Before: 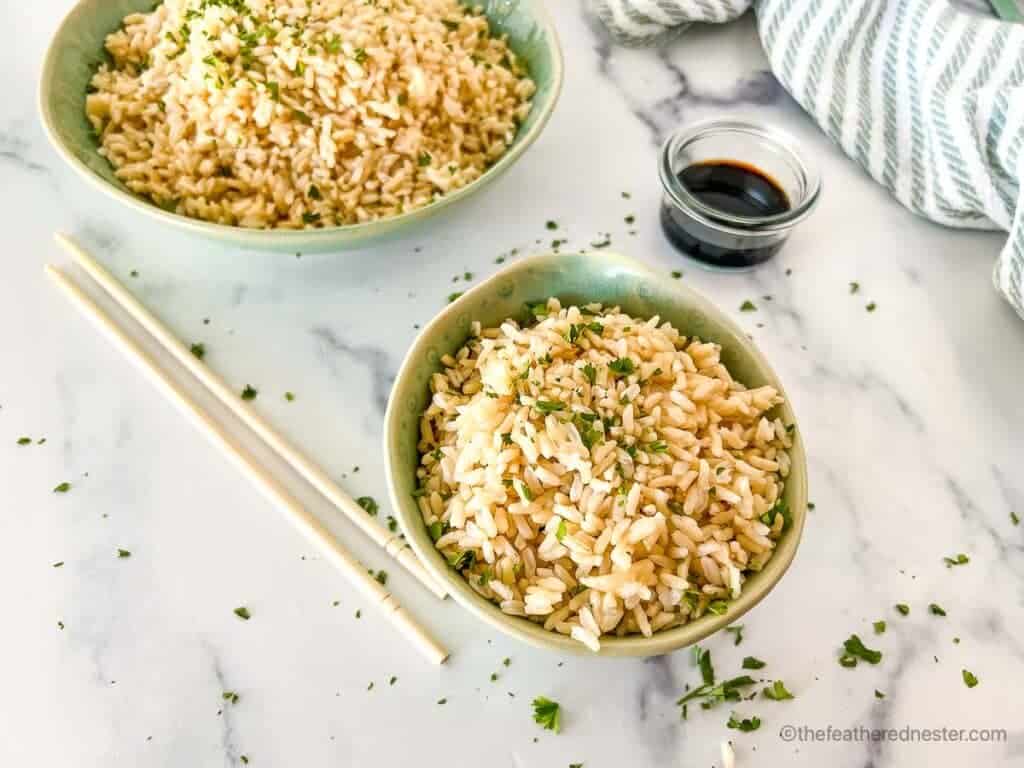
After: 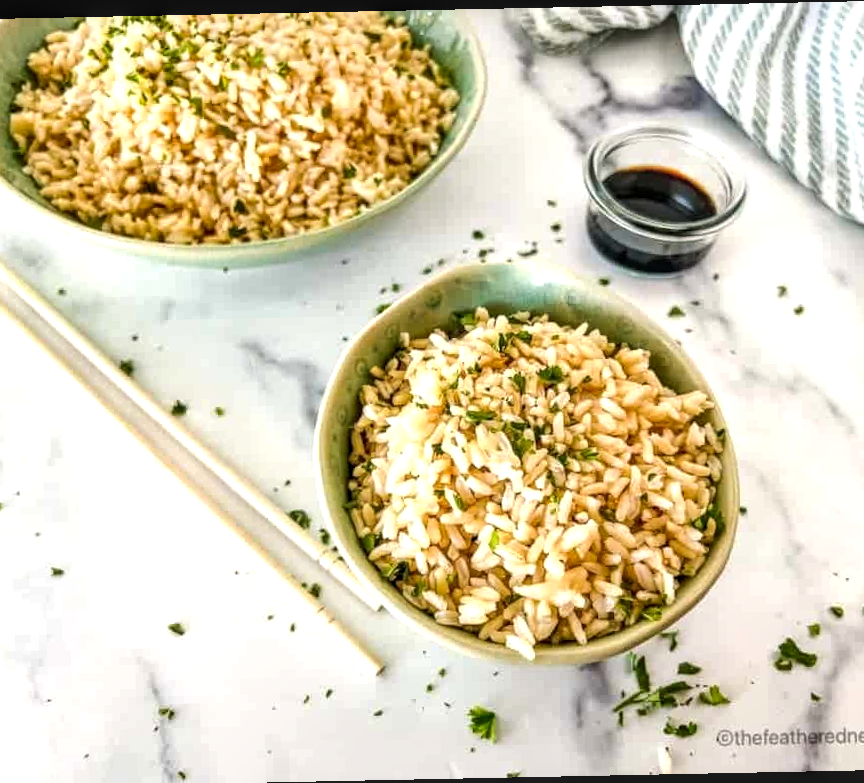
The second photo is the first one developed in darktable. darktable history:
white balance: emerald 1
crop: left 7.598%, right 7.873%
rotate and perspective: rotation -1.17°, automatic cropping off
local contrast: detail 130%
tone equalizer: -8 EV -0.417 EV, -7 EV -0.389 EV, -6 EV -0.333 EV, -5 EV -0.222 EV, -3 EV 0.222 EV, -2 EV 0.333 EV, -1 EV 0.389 EV, +0 EV 0.417 EV, edges refinement/feathering 500, mask exposure compensation -1.57 EV, preserve details no
